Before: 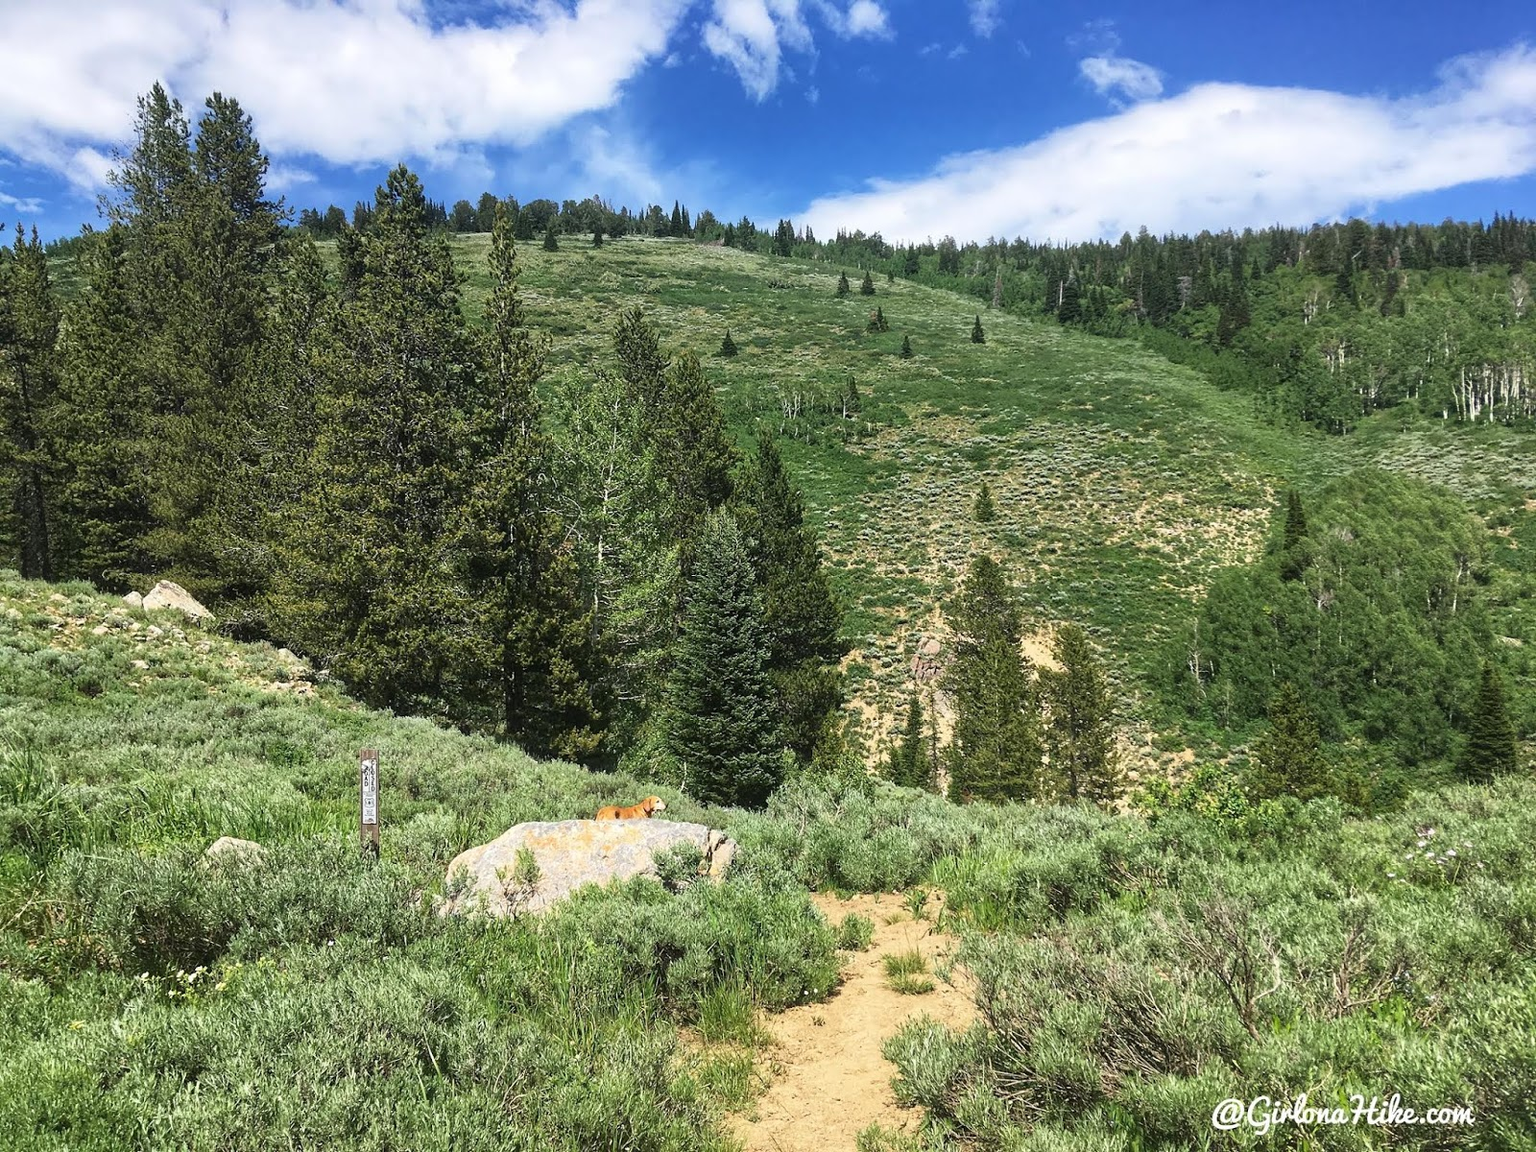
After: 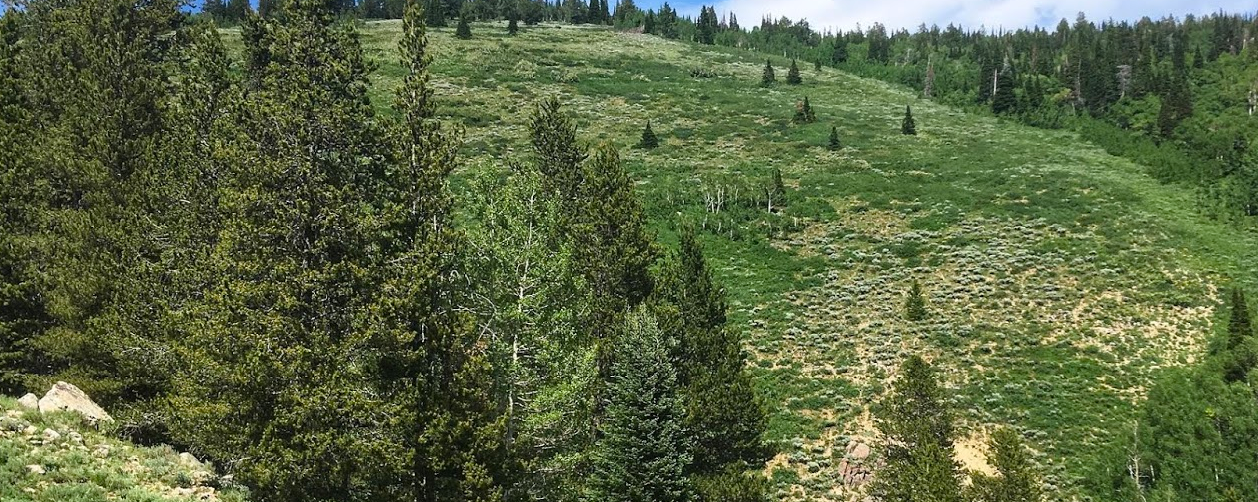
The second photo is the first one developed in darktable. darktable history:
crop: left 6.908%, top 18.587%, right 14.428%, bottom 39.502%
color balance rgb: perceptual saturation grading › global saturation 1.62%, perceptual saturation grading › highlights -1.568%, perceptual saturation grading › mid-tones 4.688%, perceptual saturation grading › shadows 7.48%, global vibrance 20%
